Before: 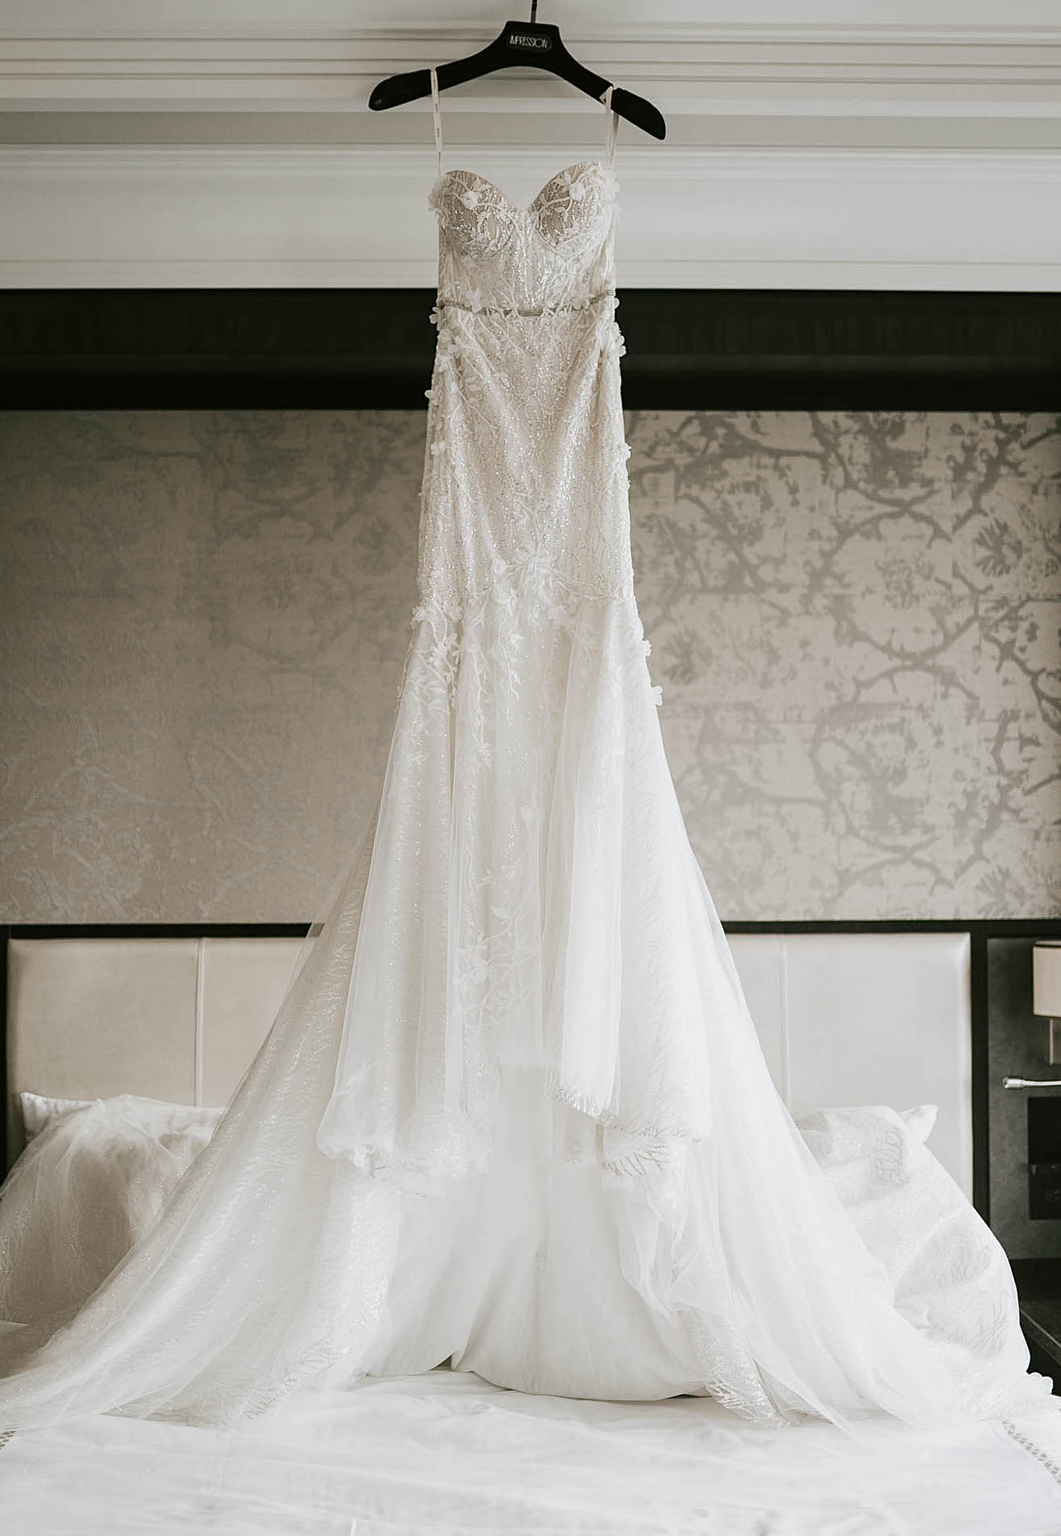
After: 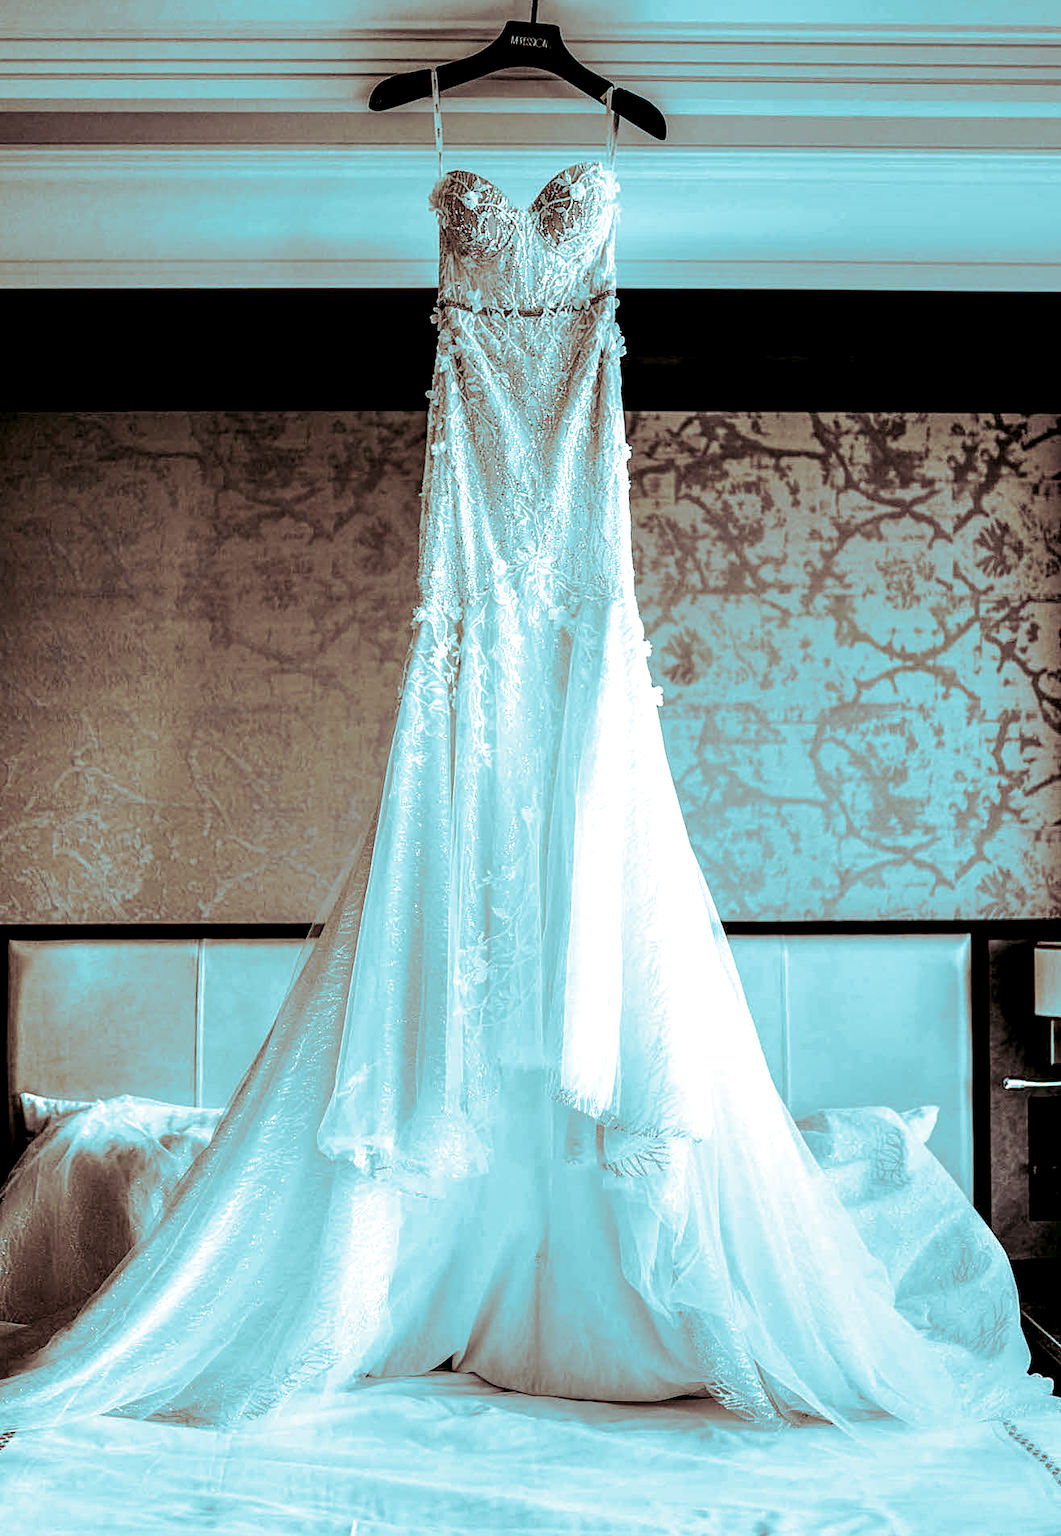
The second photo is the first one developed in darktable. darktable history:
velvia: on, module defaults
local contrast: highlights 115%, shadows 42%, detail 293%
split-toning: shadows › hue 327.6°, highlights › hue 198°, highlights › saturation 0.55, balance -21.25, compress 0%
filmic rgb: black relative exposure -16 EV, threshold -0.33 EV, transition 3.19 EV, structure ↔ texture 100%, target black luminance 0%, hardness 7.57, latitude 72.96%, contrast 0.908, highlights saturation mix 10%, shadows ↔ highlights balance -0.38%, add noise in highlights 0, preserve chrominance no, color science v4 (2020), iterations of high-quality reconstruction 10, enable highlight reconstruction true
